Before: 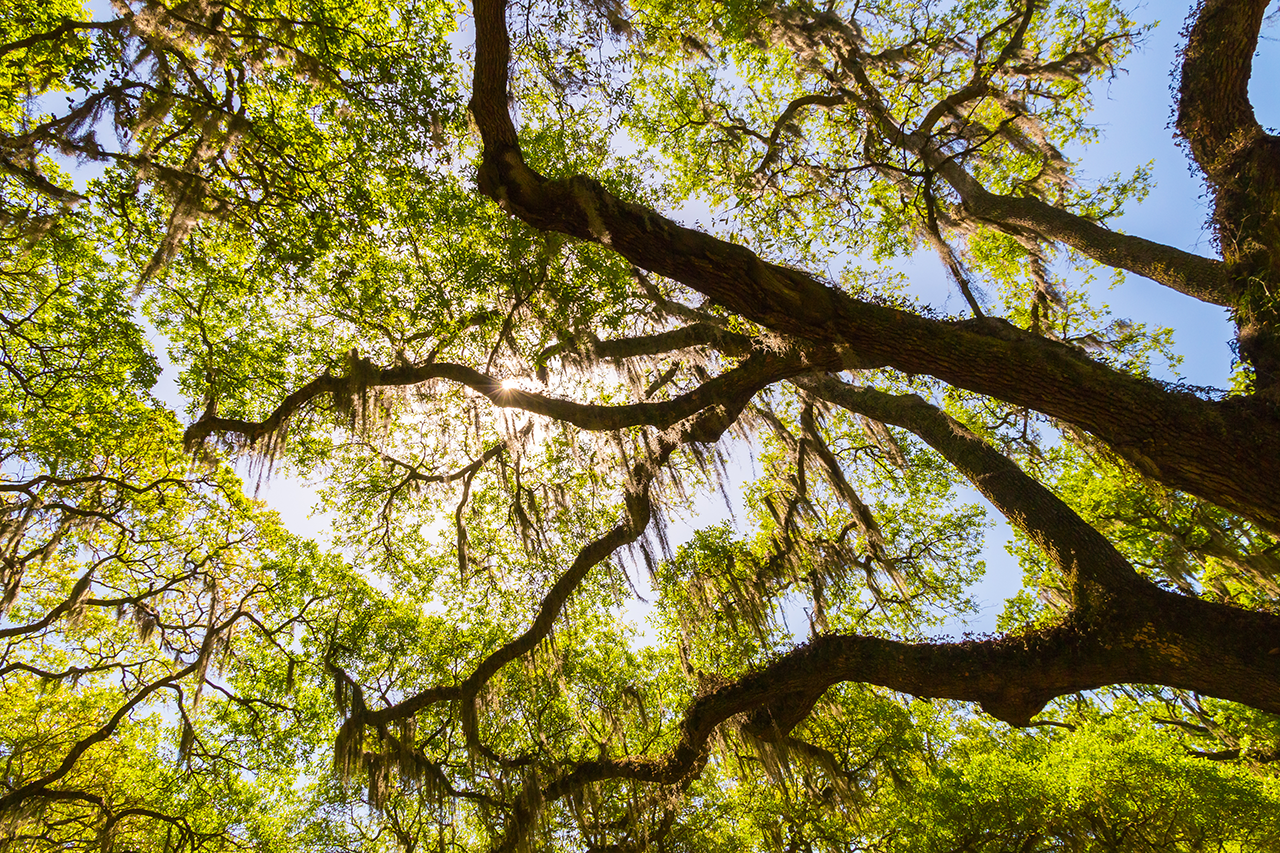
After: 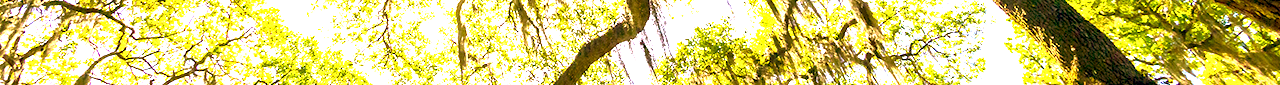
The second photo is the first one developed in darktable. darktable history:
crop and rotate: top 59.084%, bottom 30.916%
color balance: lift [0.975, 0.993, 1, 1.015], gamma [1.1, 1, 1, 0.945], gain [1, 1.04, 1, 0.95]
exposure: black level correction 0, exposure 2 EV, compensate highlight preservation false
haze removal: compatibility mode true, adaptive false
